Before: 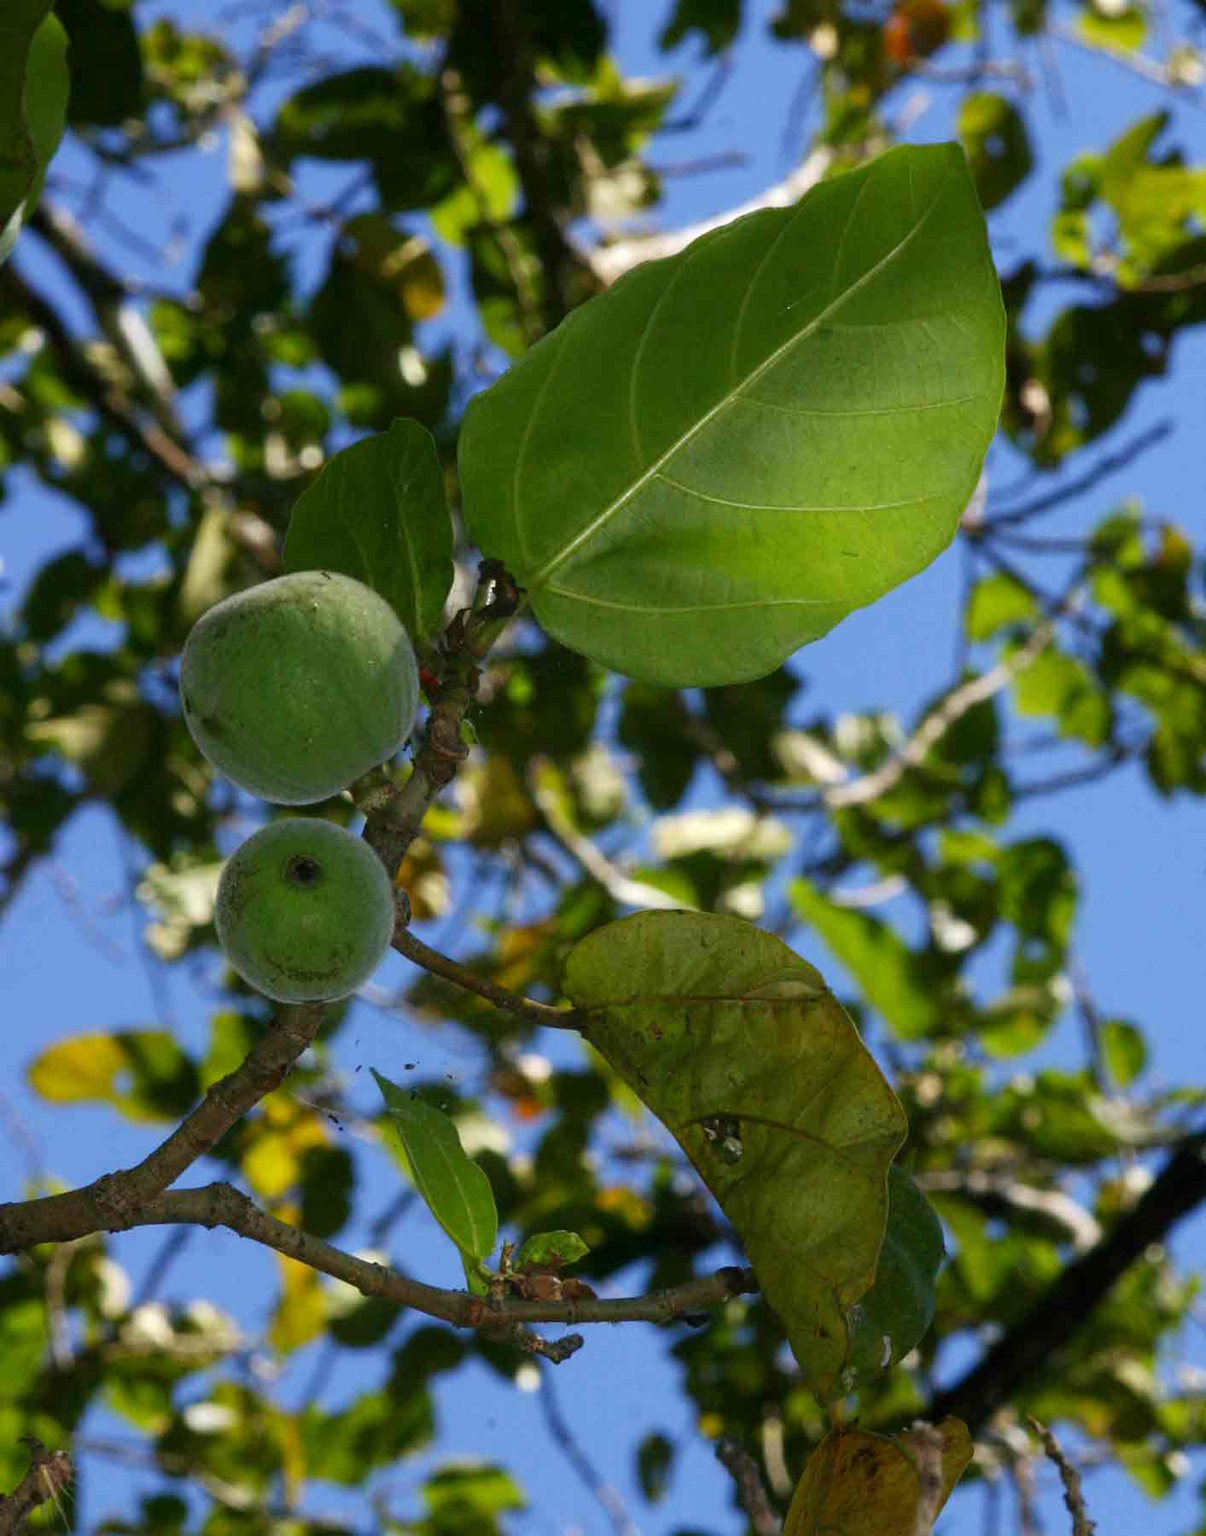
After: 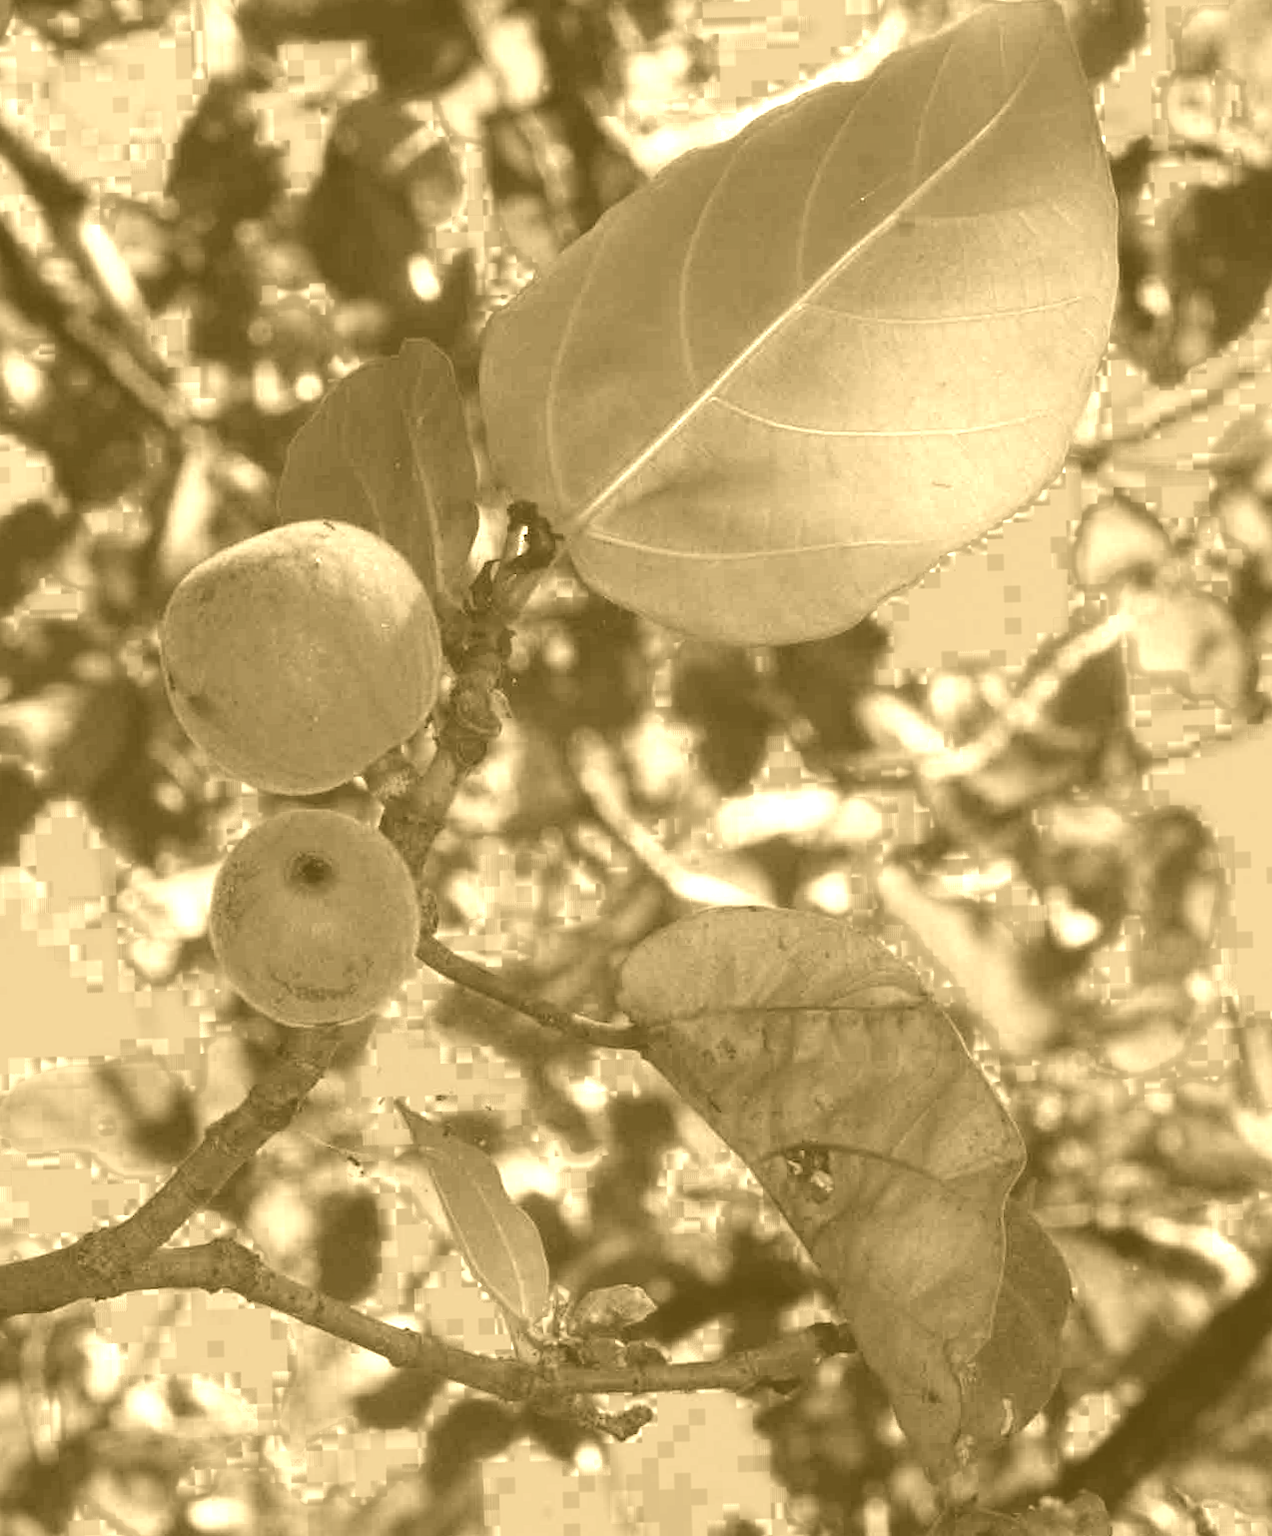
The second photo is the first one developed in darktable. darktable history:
color zones: curves: ch0 [(0.002, 0.589) (0.107, 0.484) (0.146, 0.249) (0.217, 0.352) (0.309, 0.525) (0.39, 0.404) (0.455, 0.169) (0.597, 0.055) (0.724, 0.212) (0.775, 0.691) (0.869, 0.571) (1, 0.587)]; ch1 [(0, 0) (0.143, 0) (0.286, 0) (0.429, 0) (0.571, 0) (0.714, 0) (0.857, 0)]
colorize: hue 36°, source mix 100%
crop: left 3.305%, top 6.436%, right 6.389%, bottom 3.258%
rotate and perspective: rotation -1.42°, crop left 0.016, crop right 0.984, crop top 0.035, crop bottom 0.965
